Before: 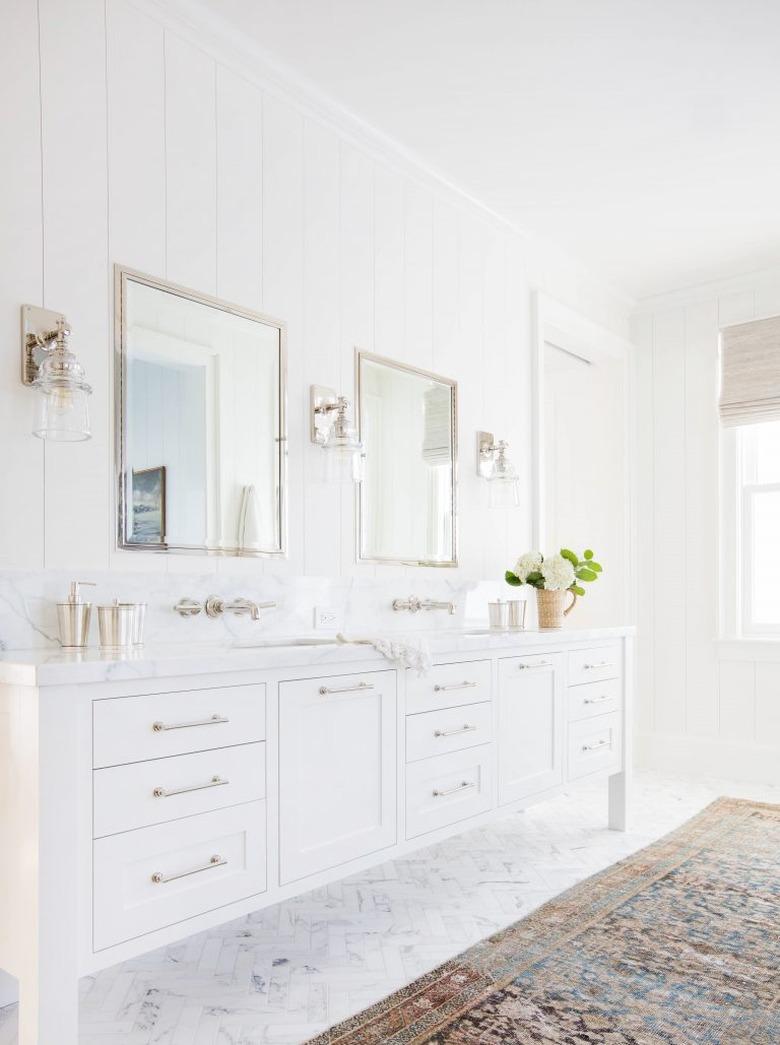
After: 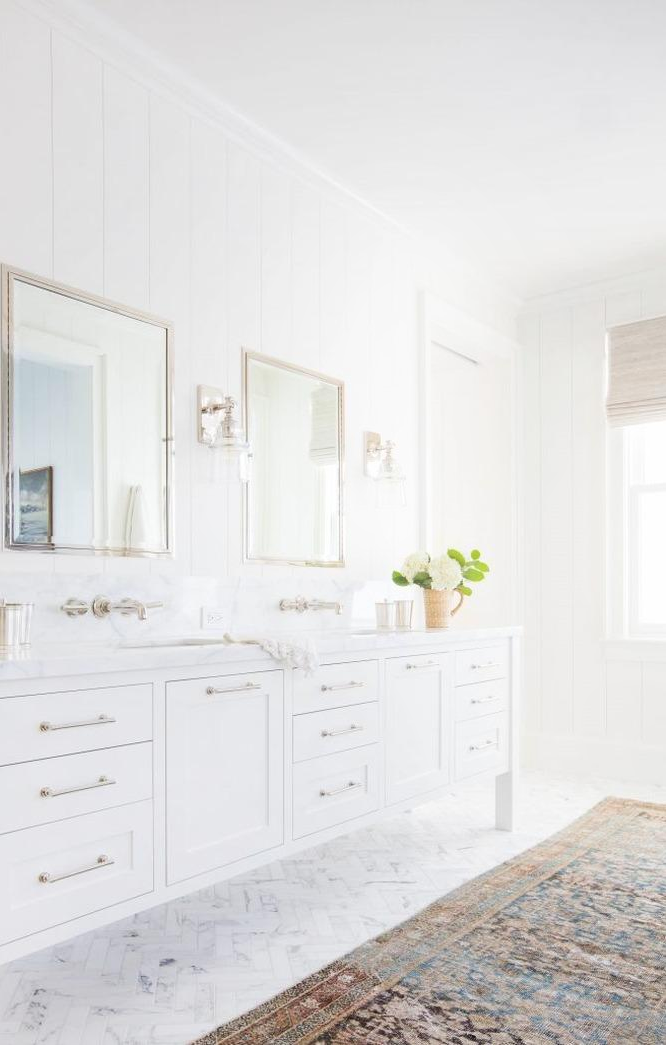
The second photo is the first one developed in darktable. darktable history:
crop and rotate: left 14.584%
bloom: size 13.65%, threshold 98.39%, strength 4.82%
